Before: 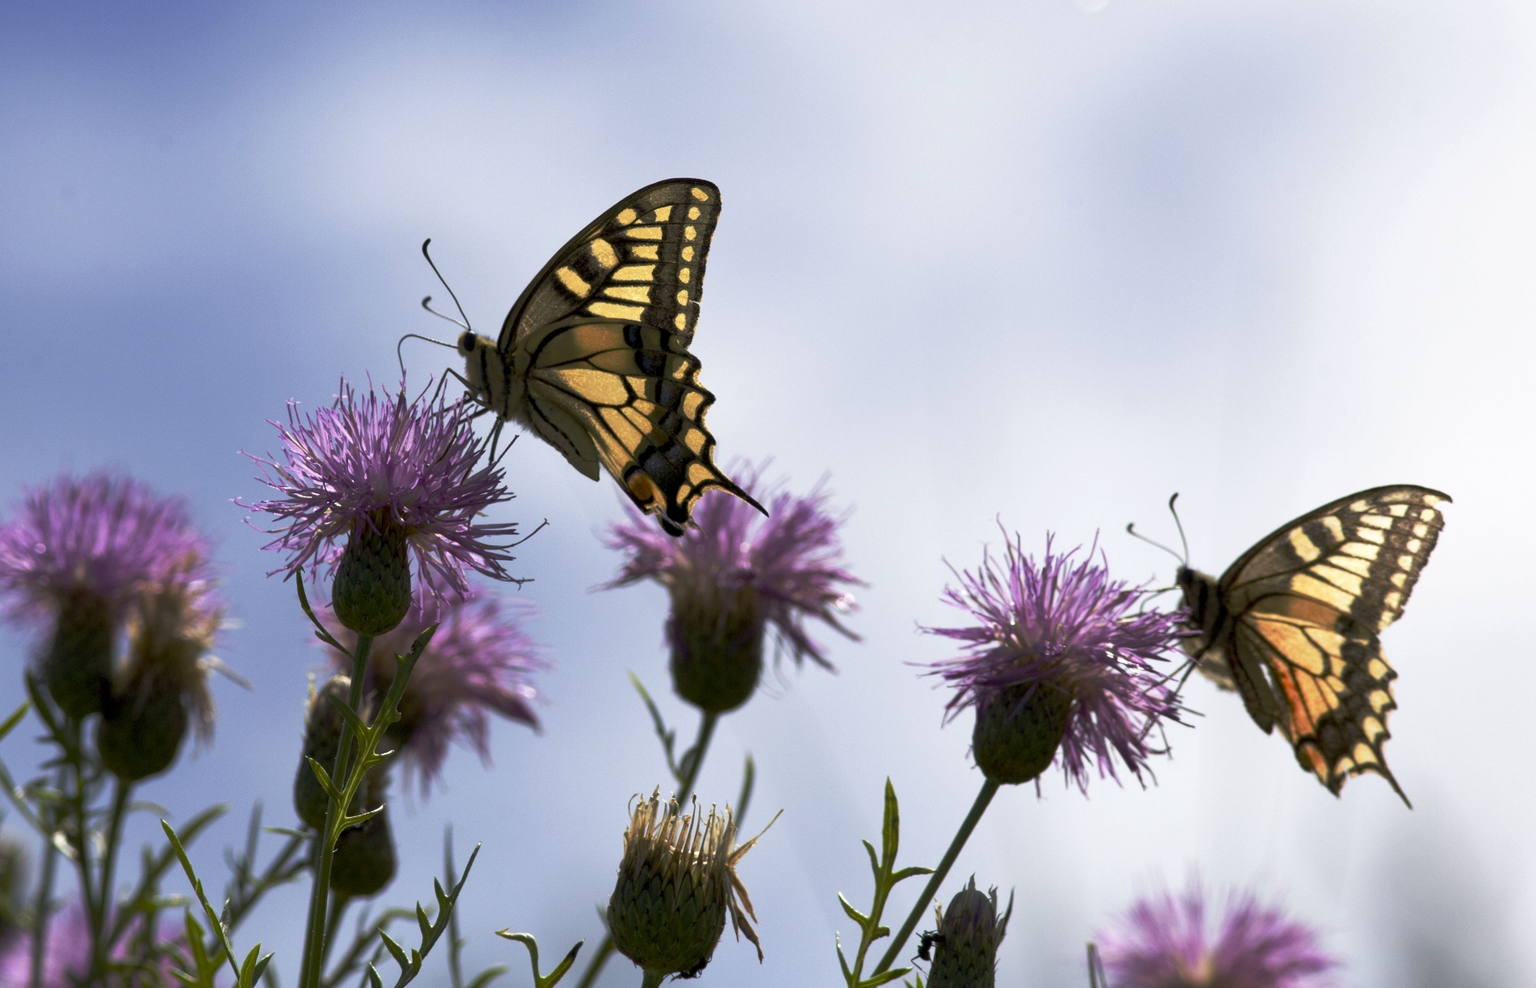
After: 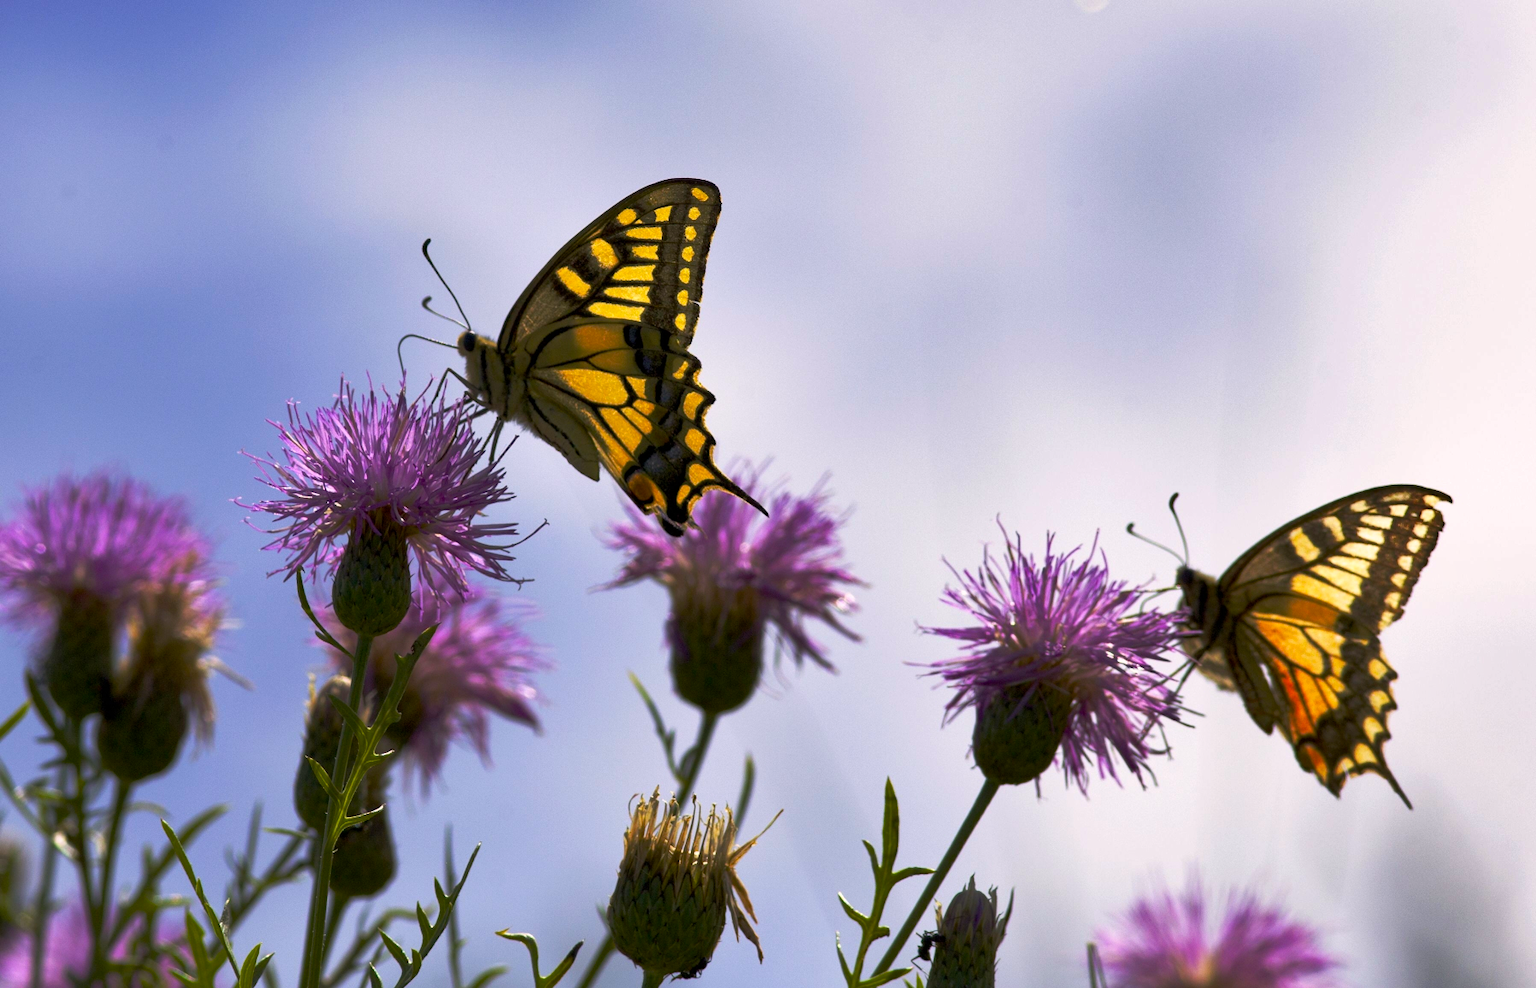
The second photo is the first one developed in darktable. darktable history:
shadows and highlights: shadows 22.08, highlights -48.93, soften with gaussian
color correction: highlights a* 3.49, highlights b* 2.08, saturation 1.17
base curve: preserve colors none
color balance rgb: perceptual saturation grading › global saturation 31.213%
